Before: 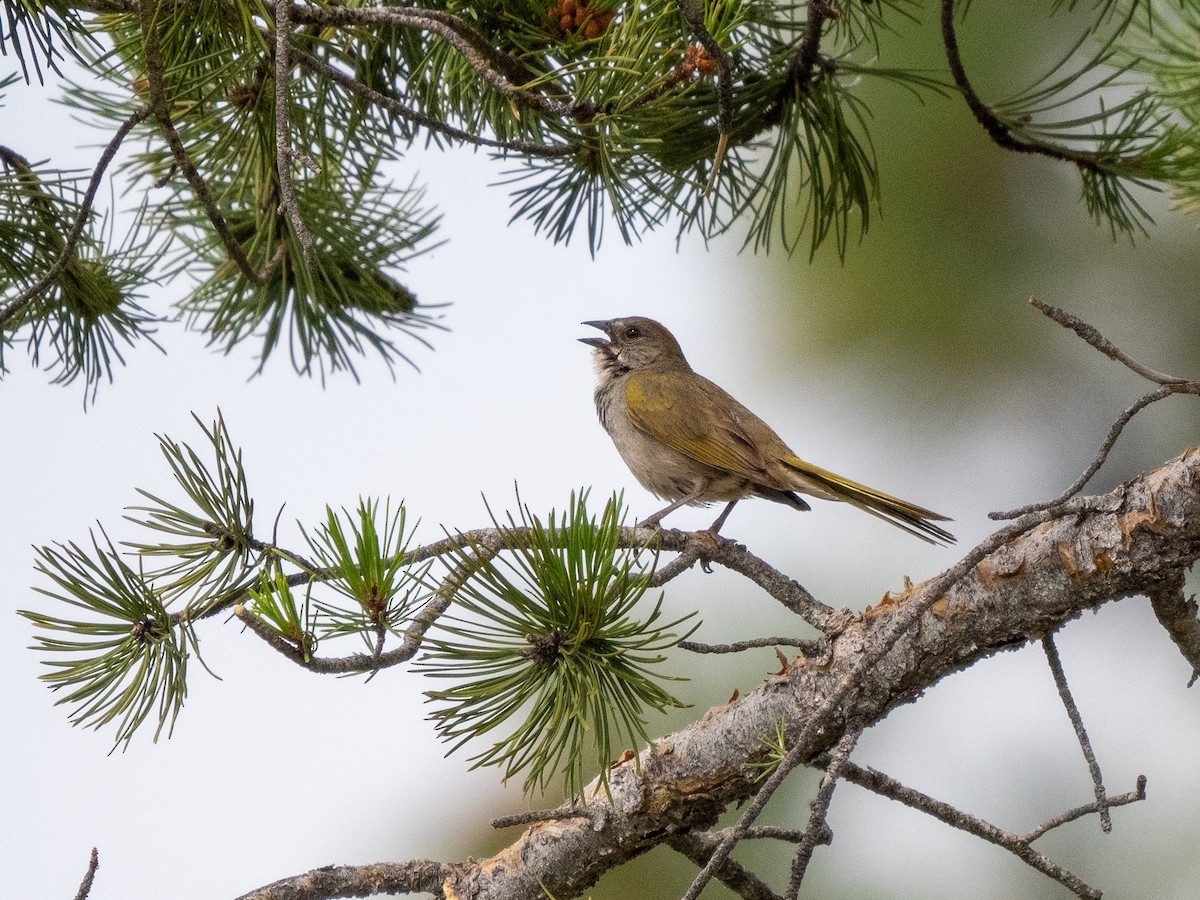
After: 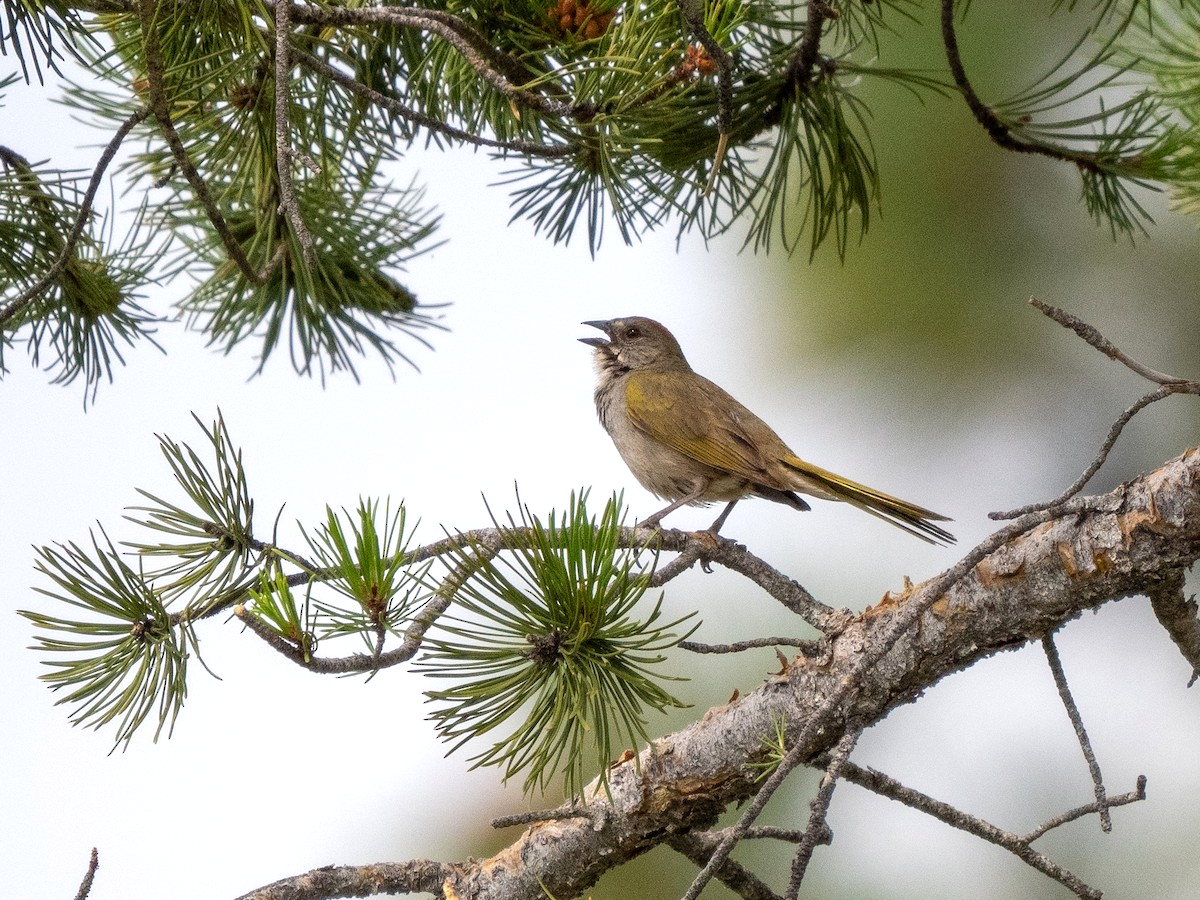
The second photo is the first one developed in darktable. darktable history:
exposure: exposure 0.211 EV, compensate highlight preservation false
